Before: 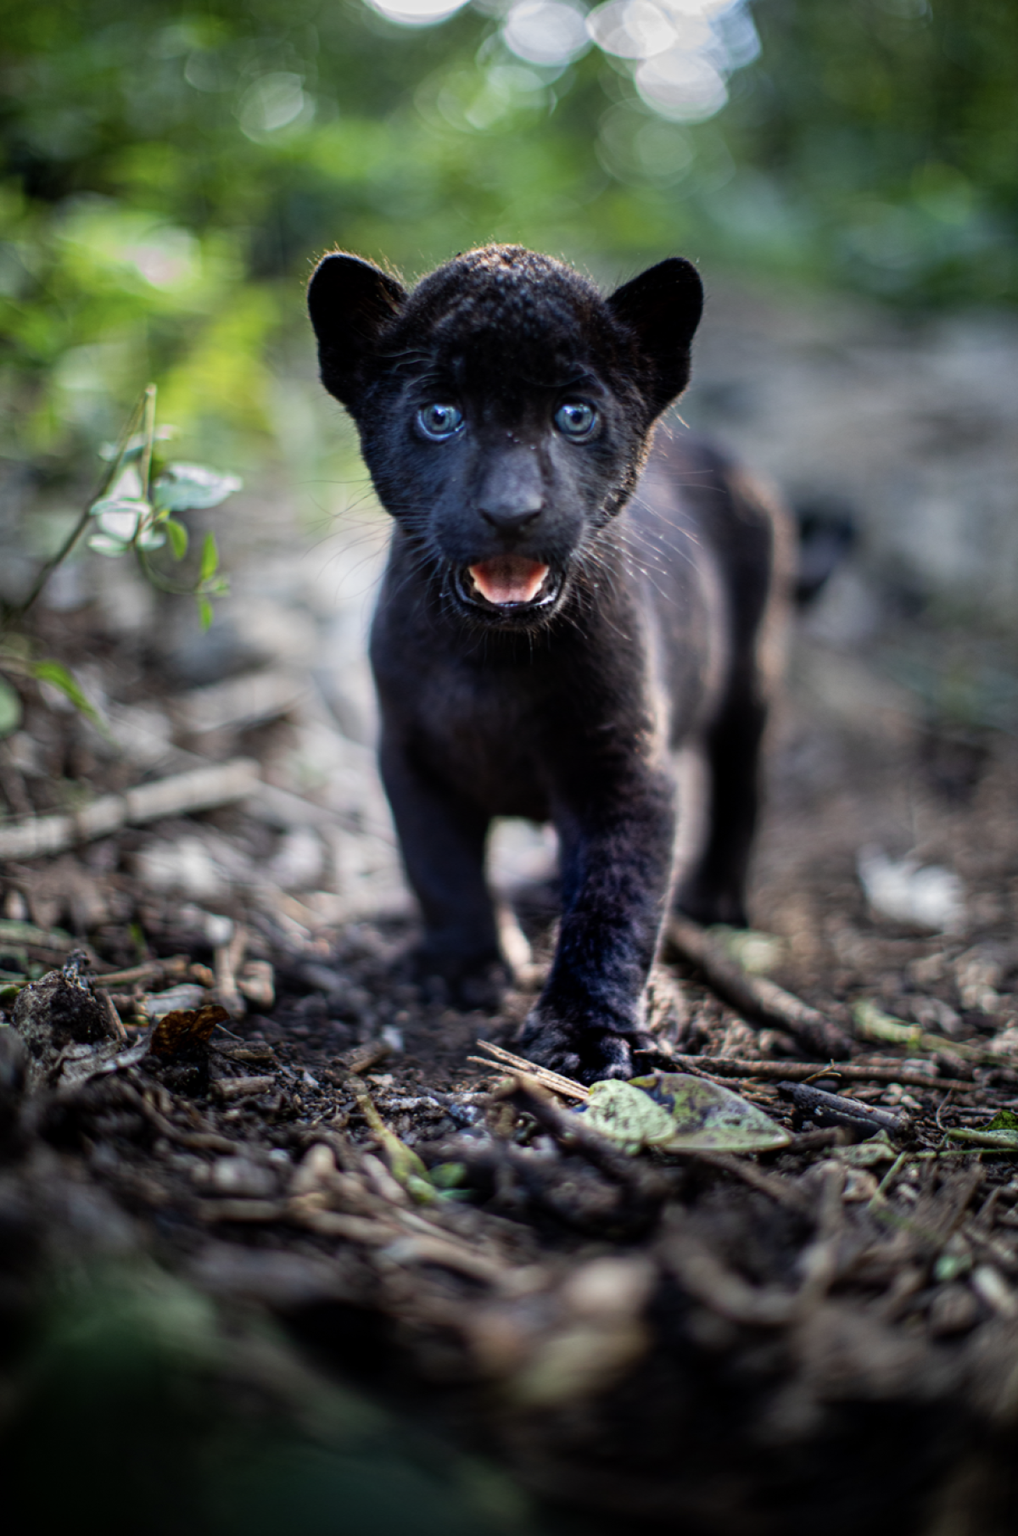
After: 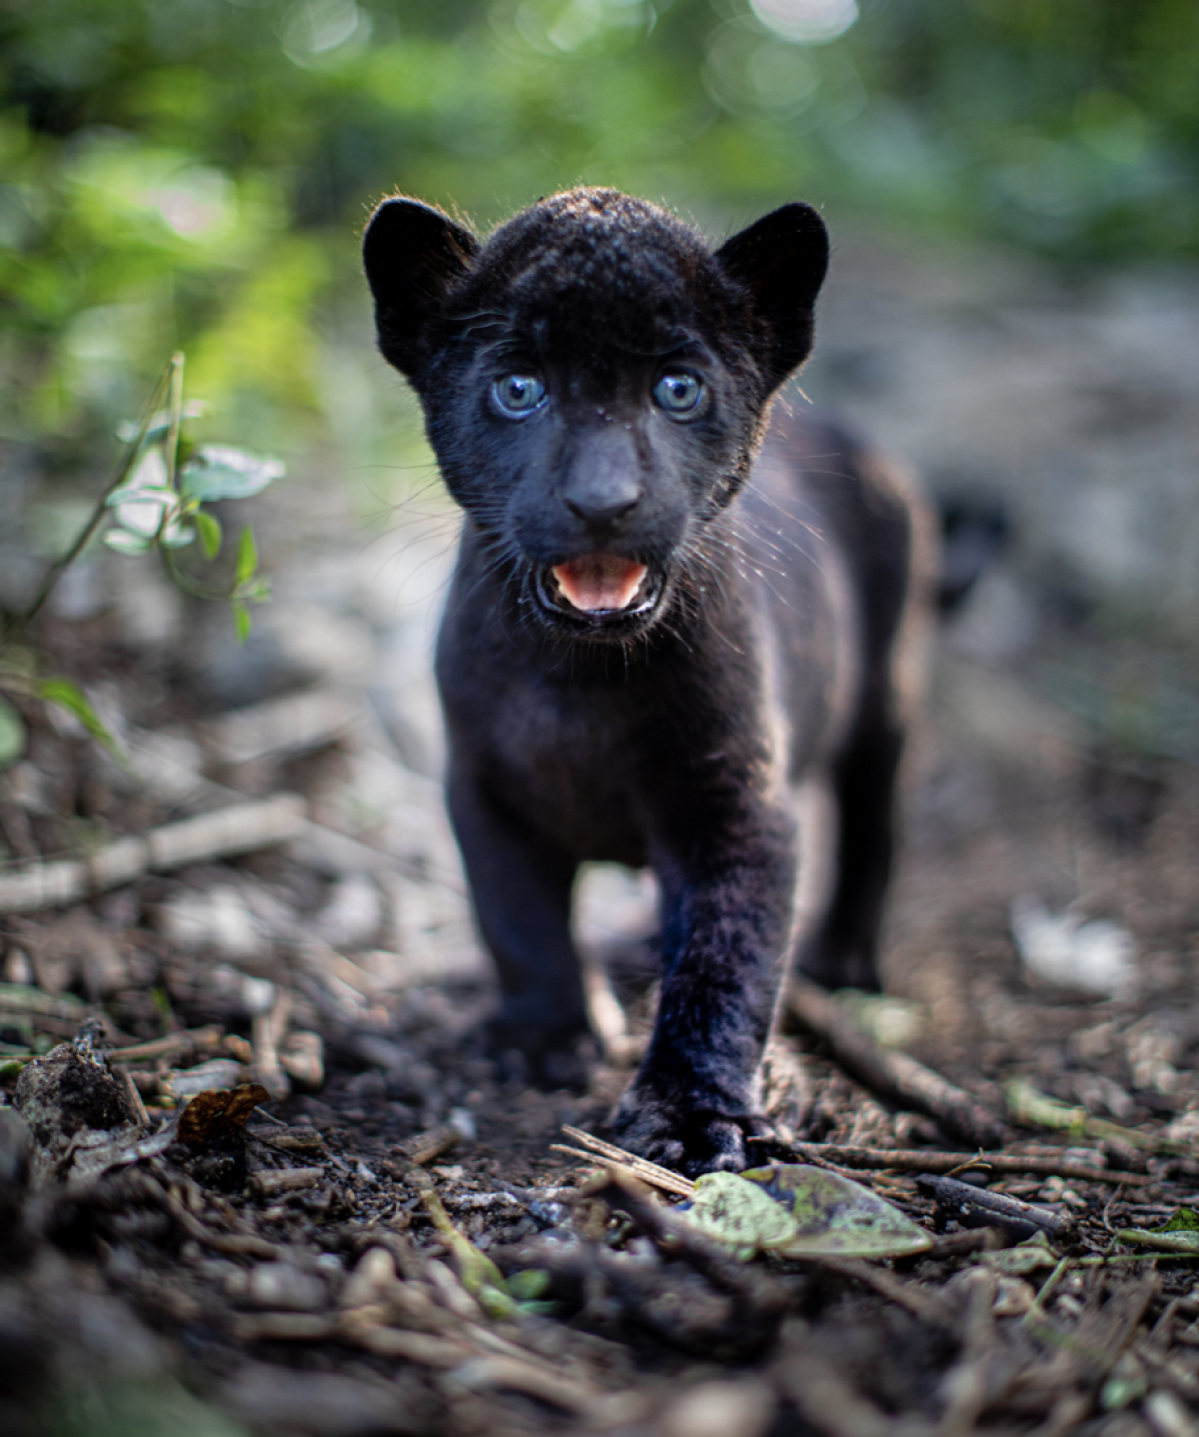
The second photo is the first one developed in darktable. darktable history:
crop and rotate: top 5.652%, bottom 14.955%
shadows and highlights: shadows 43.06, highlights 6.97
